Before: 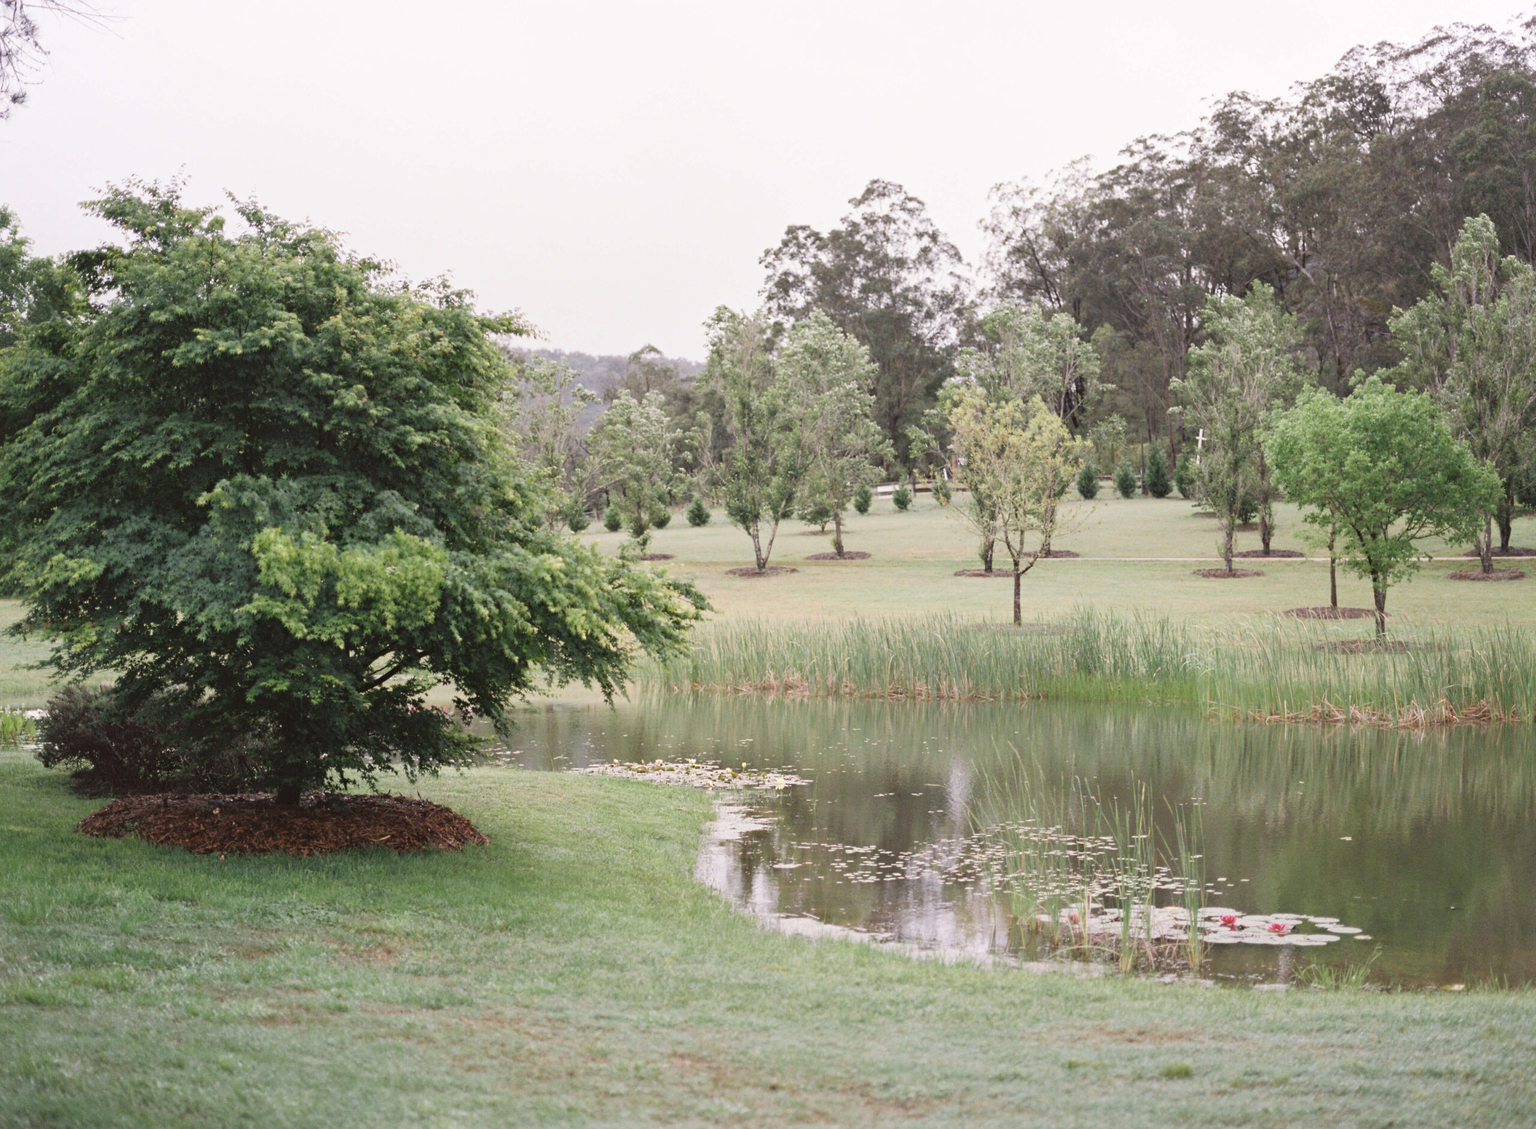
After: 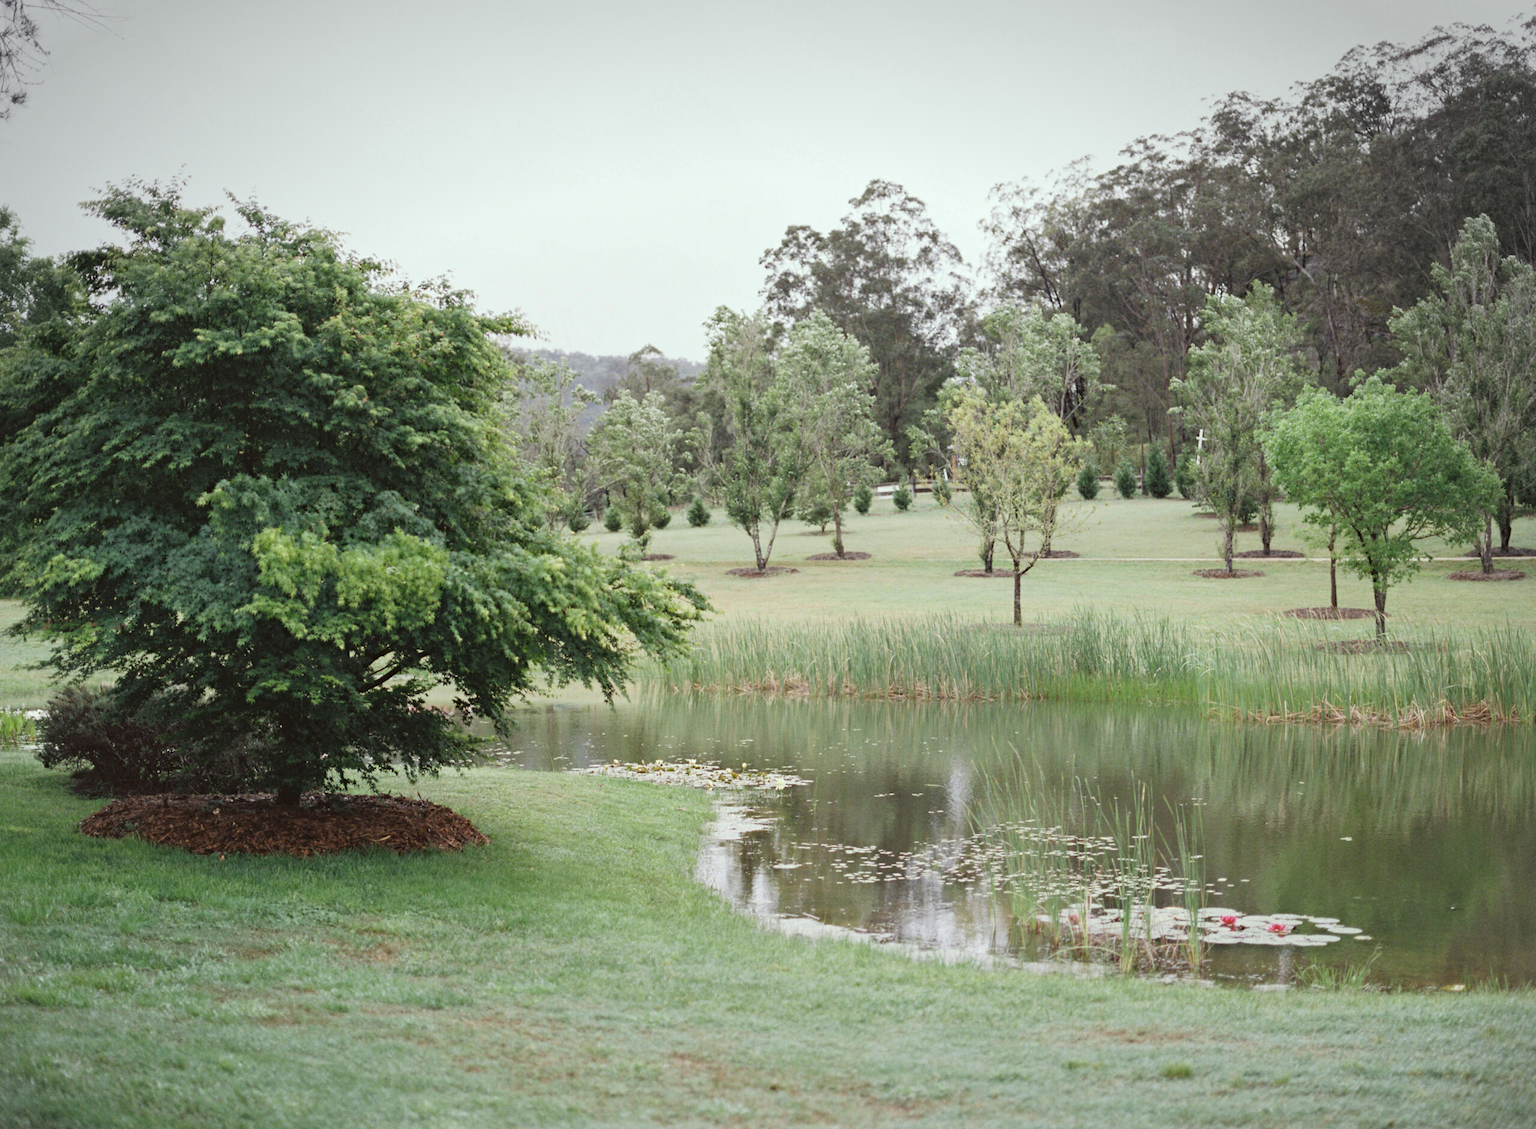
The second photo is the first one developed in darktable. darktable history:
color correction: highlights a* -6.65, highlights b* 0.575
haze removal: compatibility mode true, adaptive false
vignetting: fall-off start 97.24%, brightness -0.471, center (-0.025, 0.397), width/height ratio 1.184
